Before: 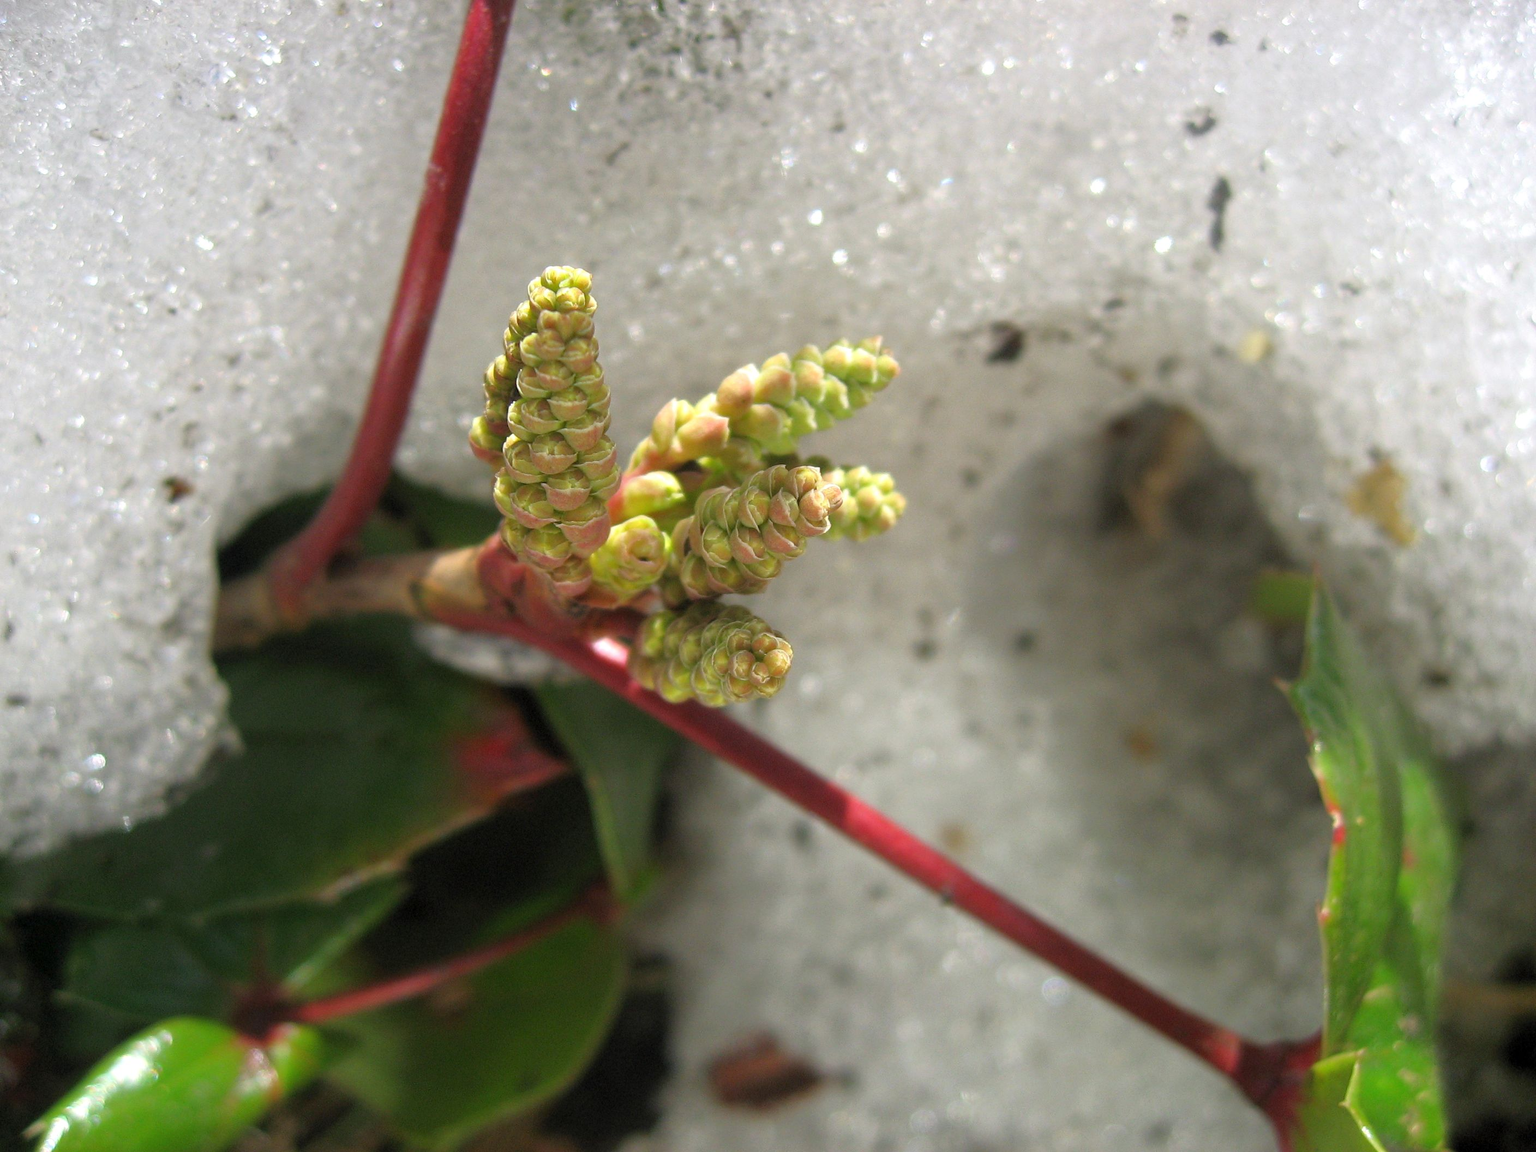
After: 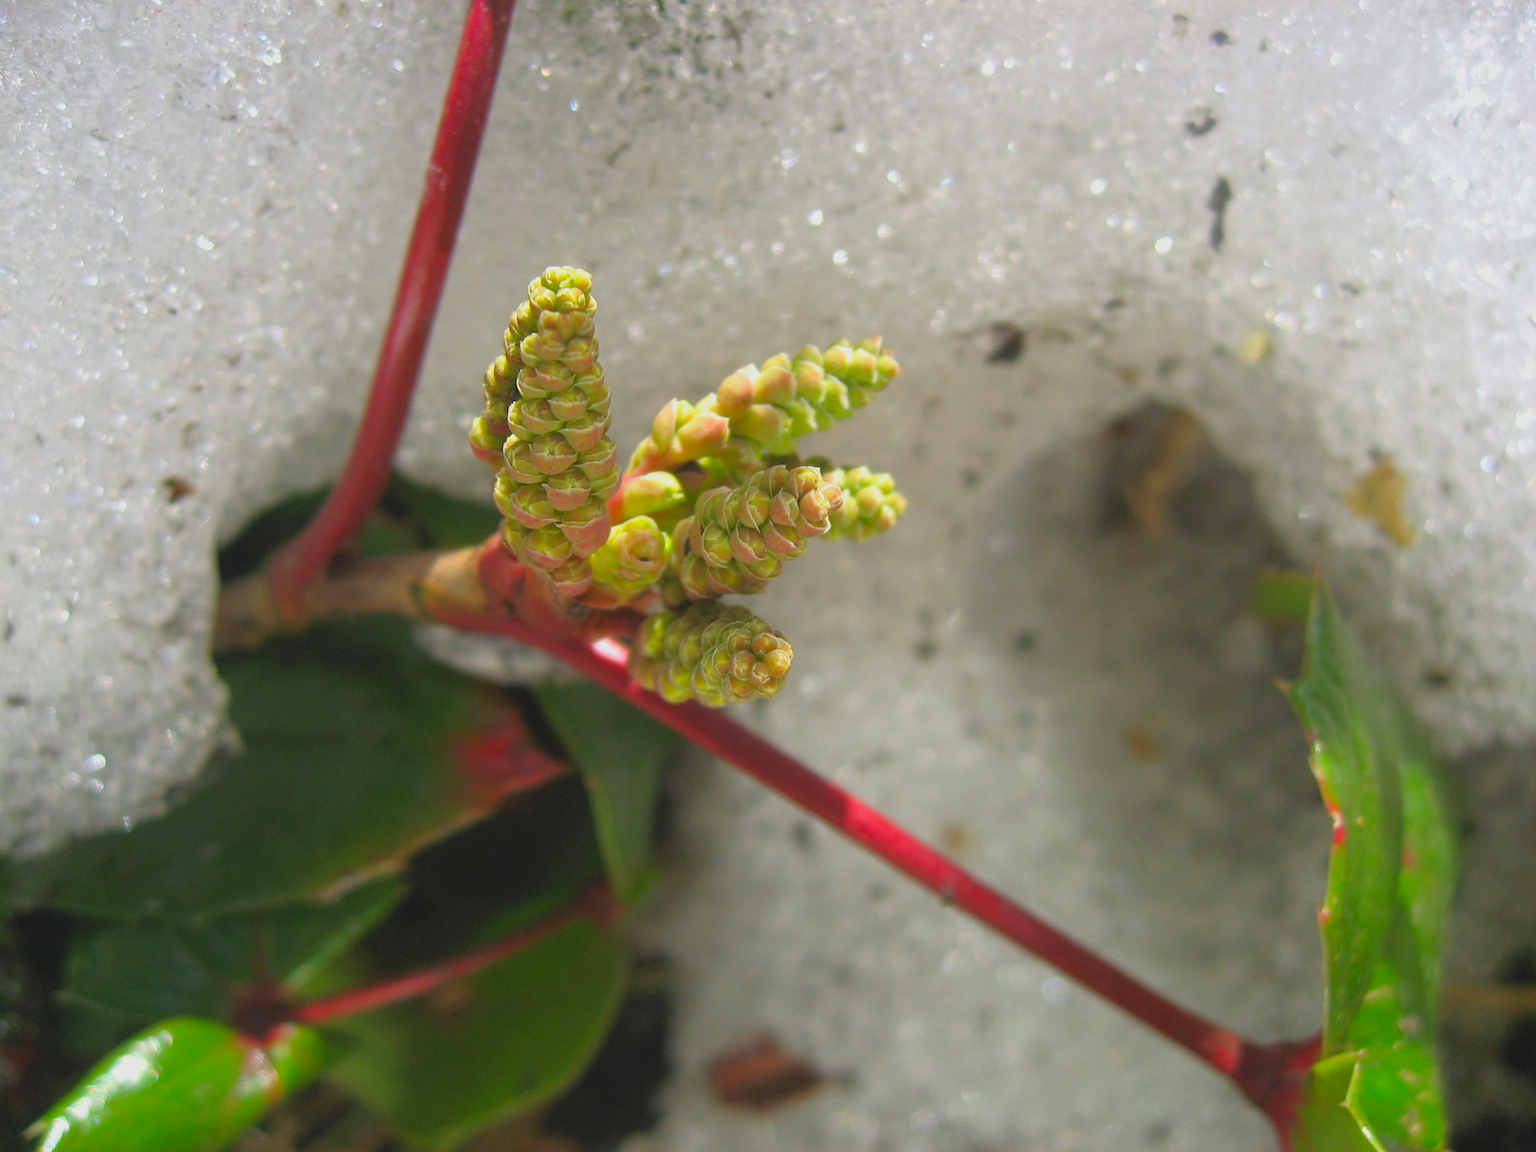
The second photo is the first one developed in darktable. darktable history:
contrast brightness saturation: contrast -0.178, saturation 0.189
